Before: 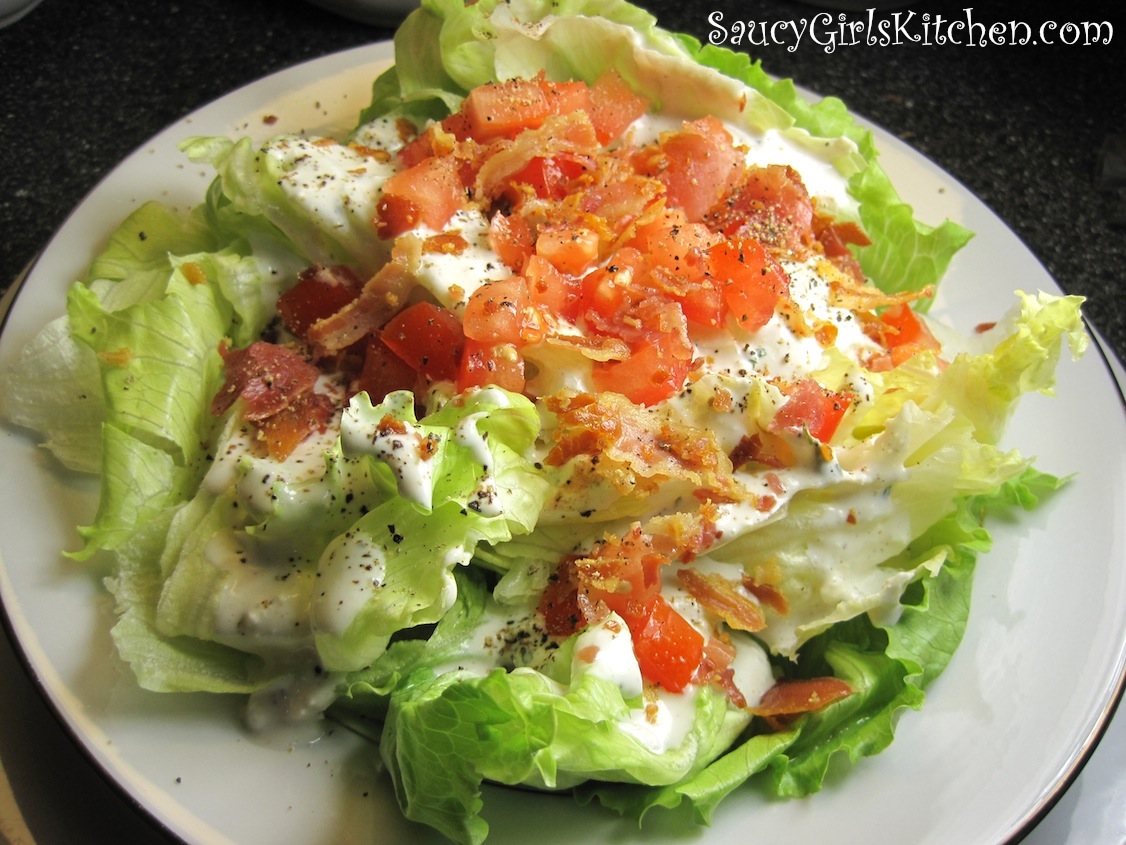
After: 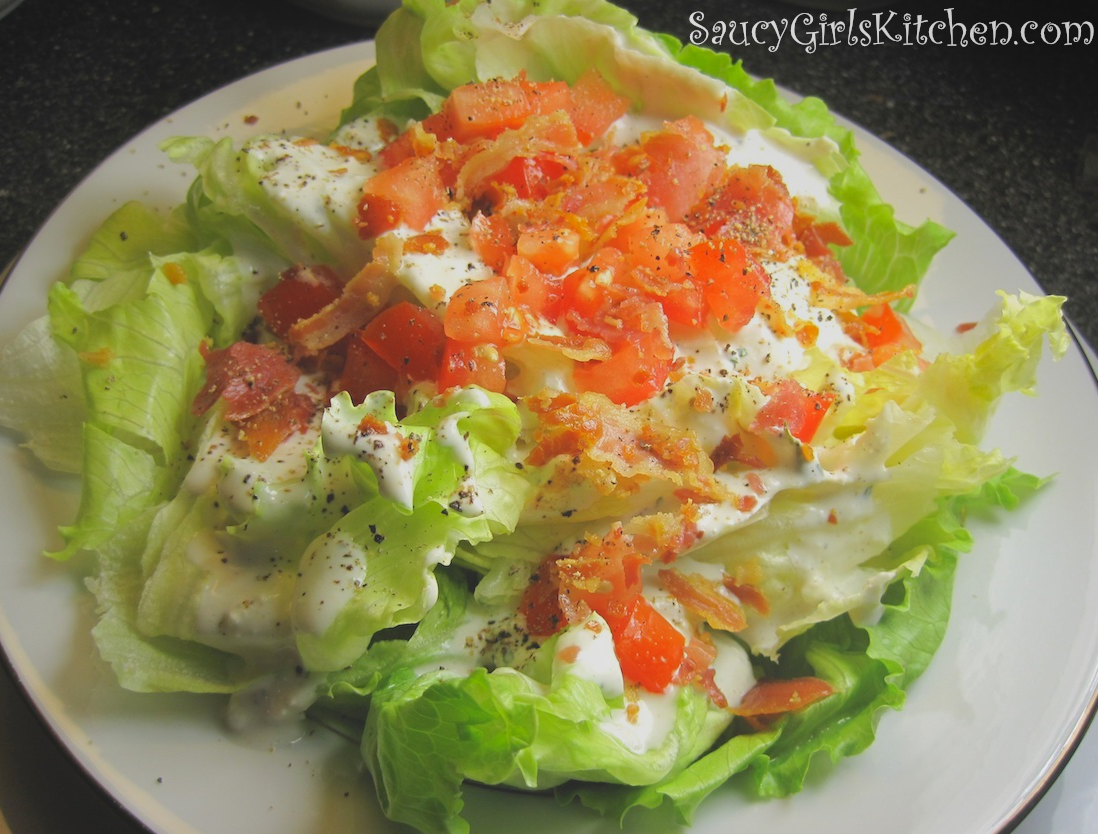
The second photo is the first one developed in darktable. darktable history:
local contrast: detail 69%
crop and rotate: left 1.774%, right 0.633%, bottom 1.28%
shadows and highlights: shadows 25, highlights -25
